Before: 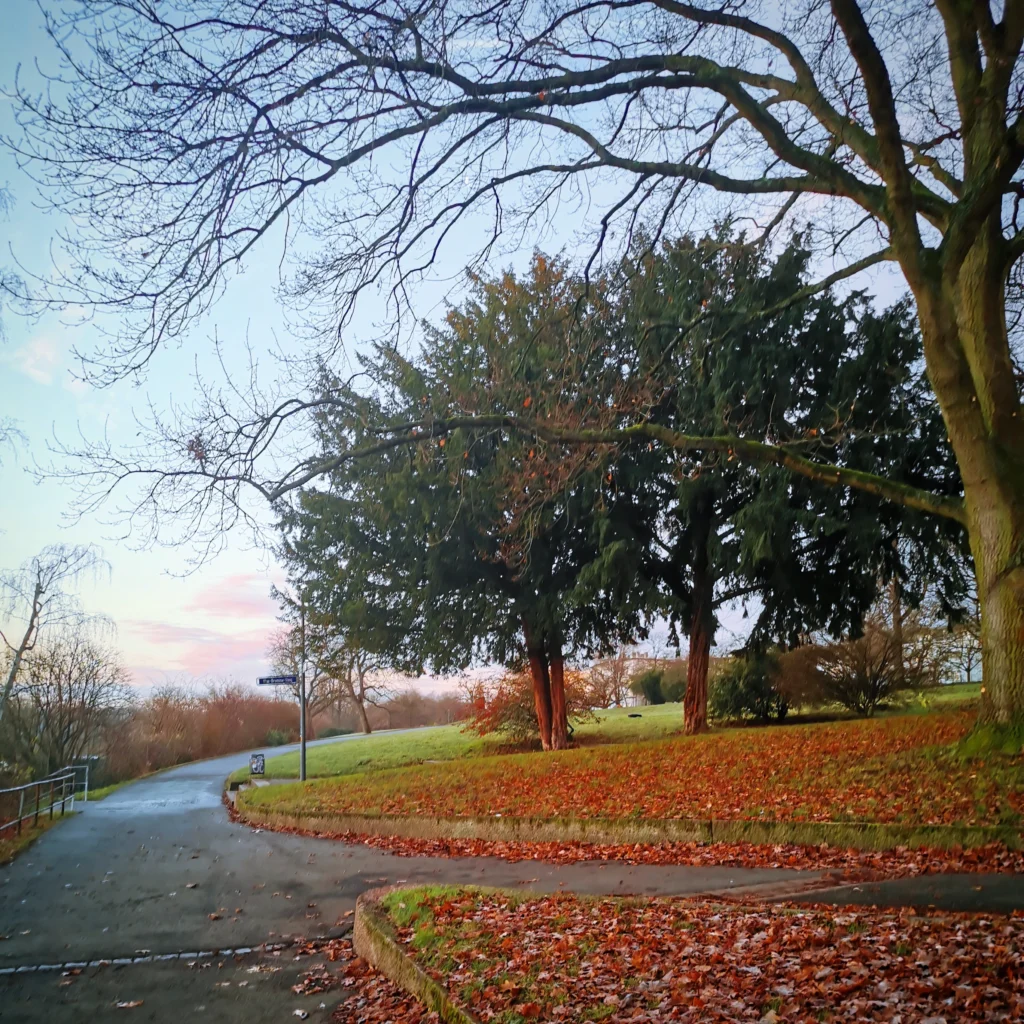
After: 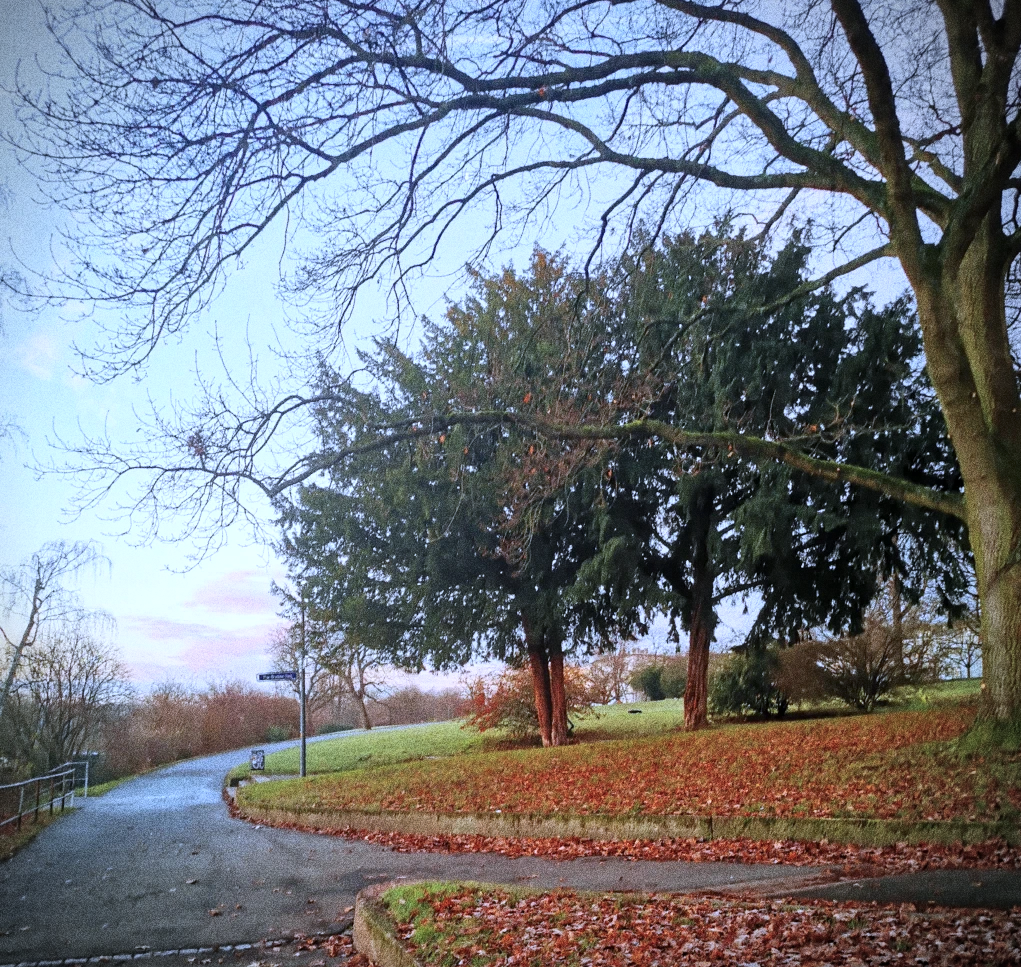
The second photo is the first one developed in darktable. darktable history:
crop: top 0.448%, right 0.264%, bottom 5.045%
color balance: input saturation 80.07%
vignetting: fall-off start 92.6%, brightness -0.52, saturation -0.51, center (-0.012, 0)
contrast brightness saturation: contrast 0.03, brightness 0.06, saturation 0.13
grain: coarseness 10.62 ISO, strength 55.56%
white balance: red 0.948, green 1.02, blue 1.176
local contrast: mode bilateral grid, contrast 20, coarseness 50, detail 120%, midtone range 0.2
